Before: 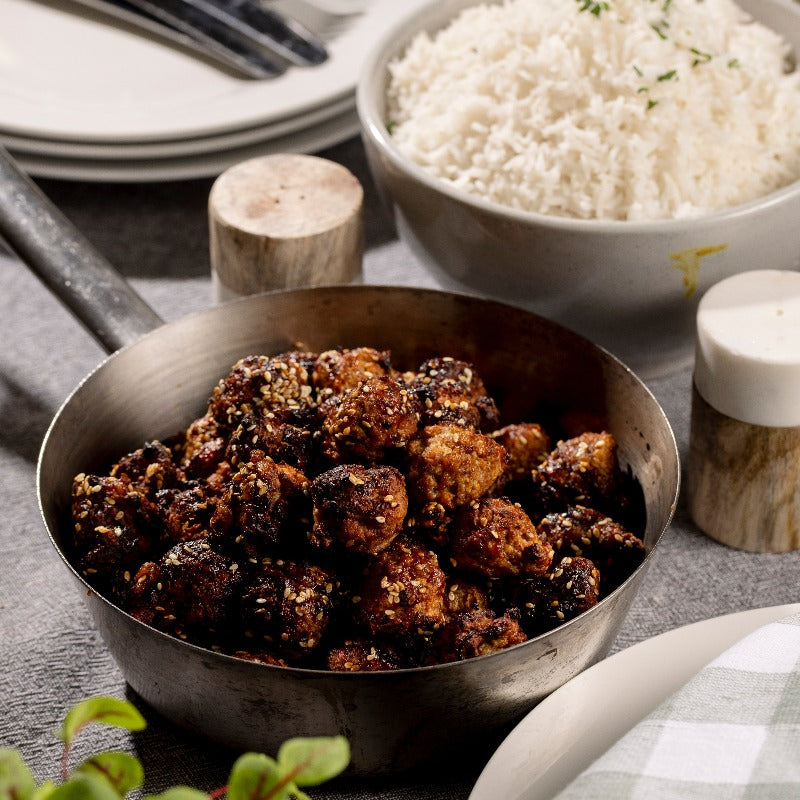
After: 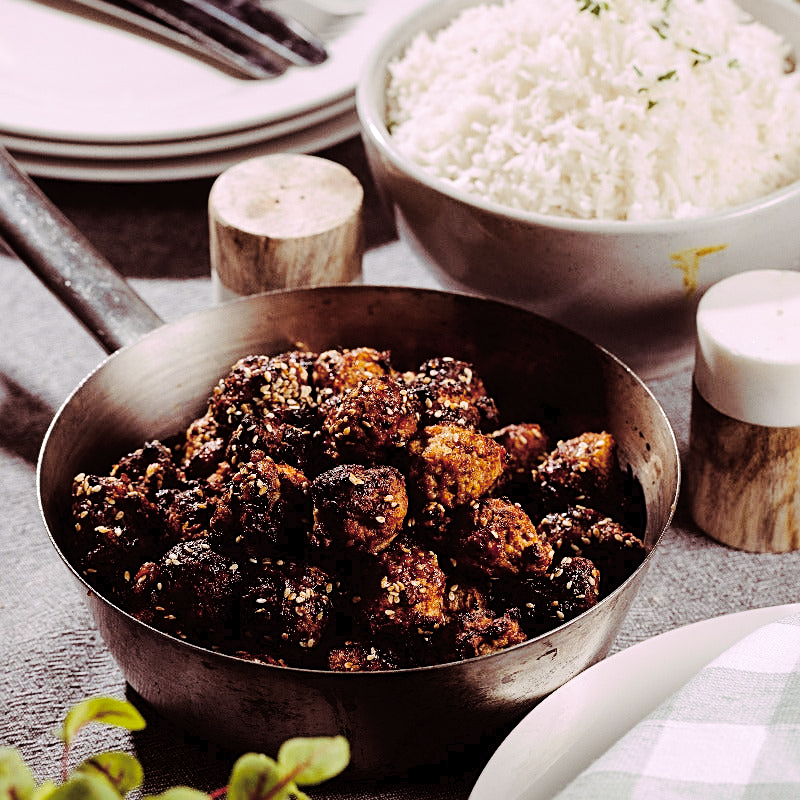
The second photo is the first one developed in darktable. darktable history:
split-toning: highlights › hue 298.8°, highlights › saturation 0.73, compress 41.76%
sharpen: on, module defaults
white balance: red 0.982, blue 1.018
tone curve: curves: ch0 [(0, 0) (0.003, 0.019) (0.011, 0.021) (0.025, 0.023) (0.044, 0.026) (0.069, 0.037) (0.1, 0.059) (0.136, 0.088) (0.177, 0.138) (0.224, 0.199) (0.277, 0.279) (0.335, 0.376) (0.399, 0.481) (0.468, 0.581) (0.543, 0.658) (0.623, 0.735) (0.709, 0.8) (0.801, 0.861) (0.898, 0.928) (1, 1)], preserve colors none
